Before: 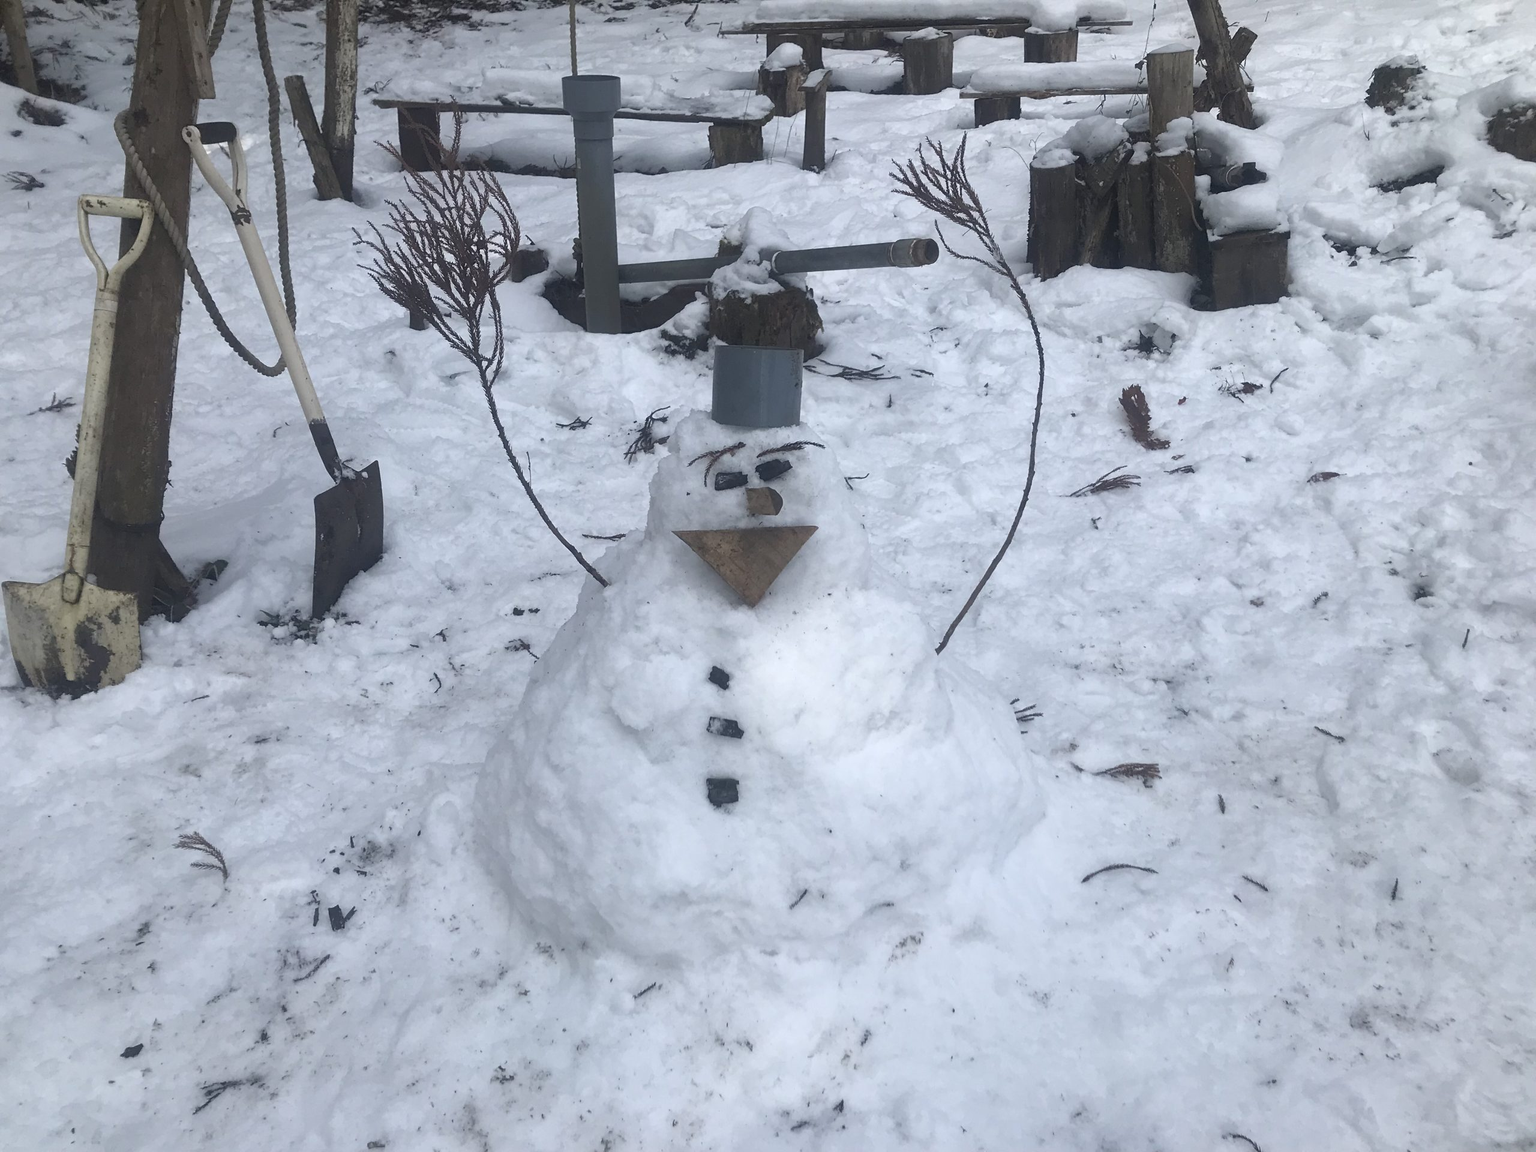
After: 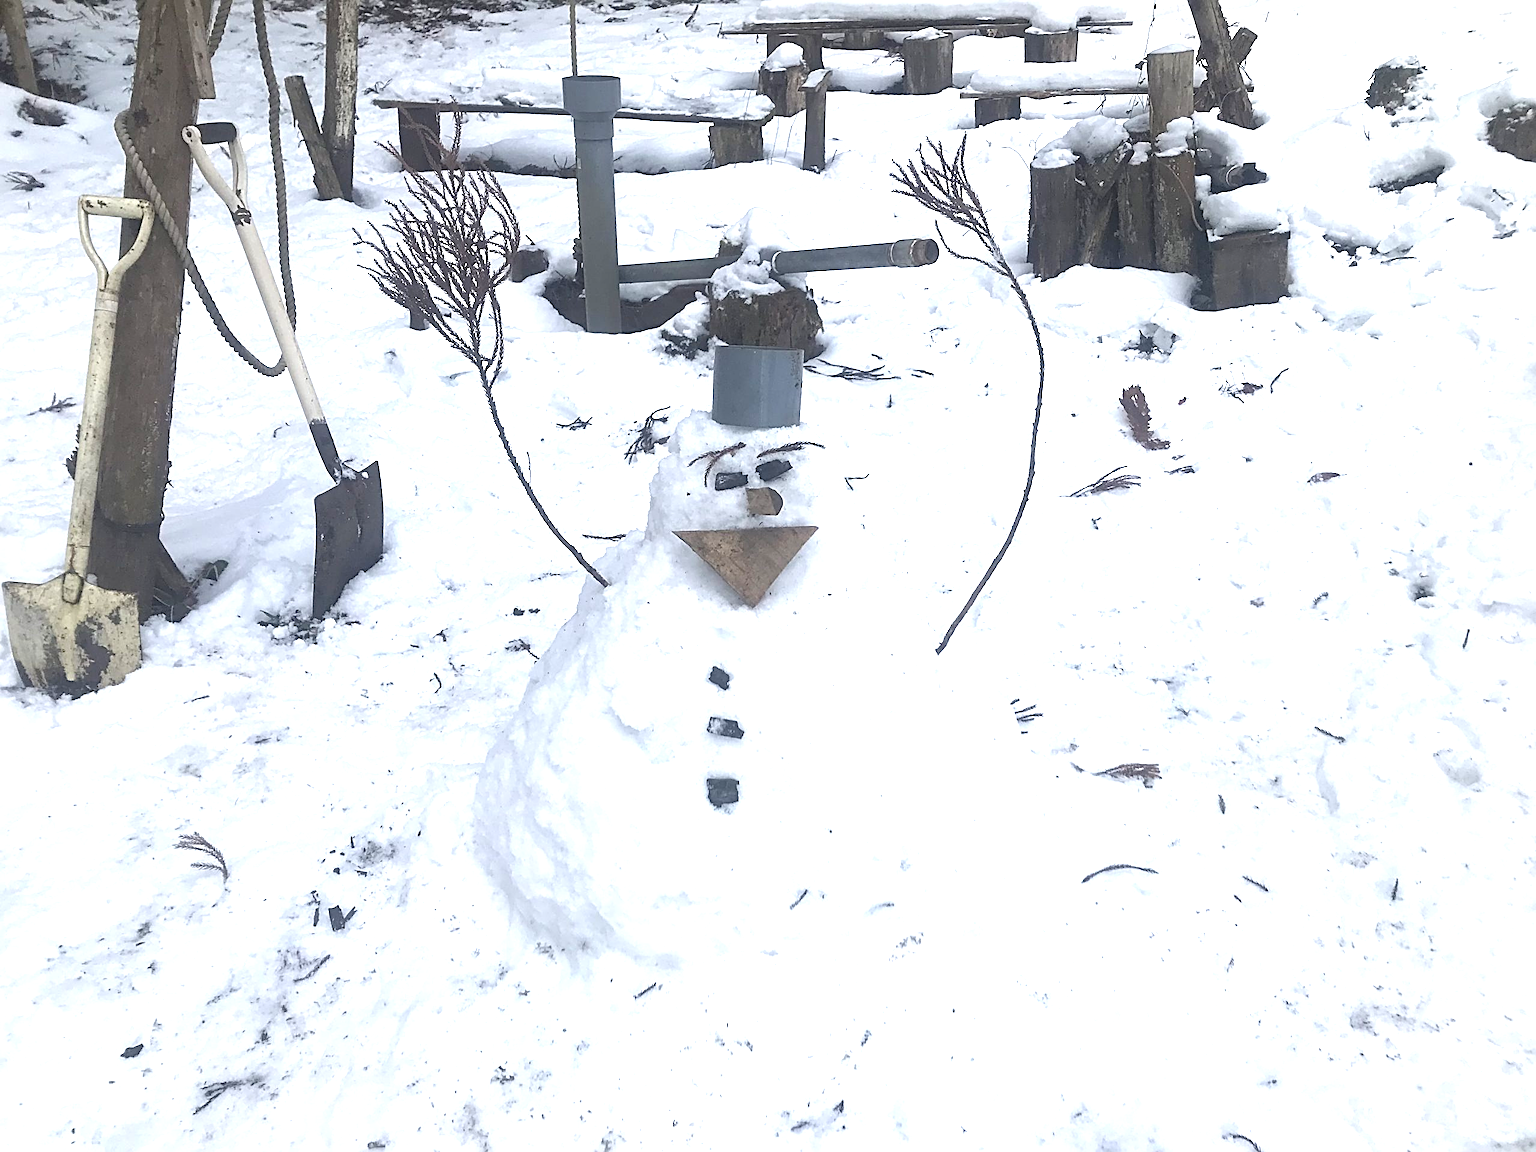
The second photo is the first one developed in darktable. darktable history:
sharpen: radius 2.704, amount 0.659
exposure: black level correction 0, exposure 1.2 EV, compensate exposure bias true, compensate highlight preservation false
